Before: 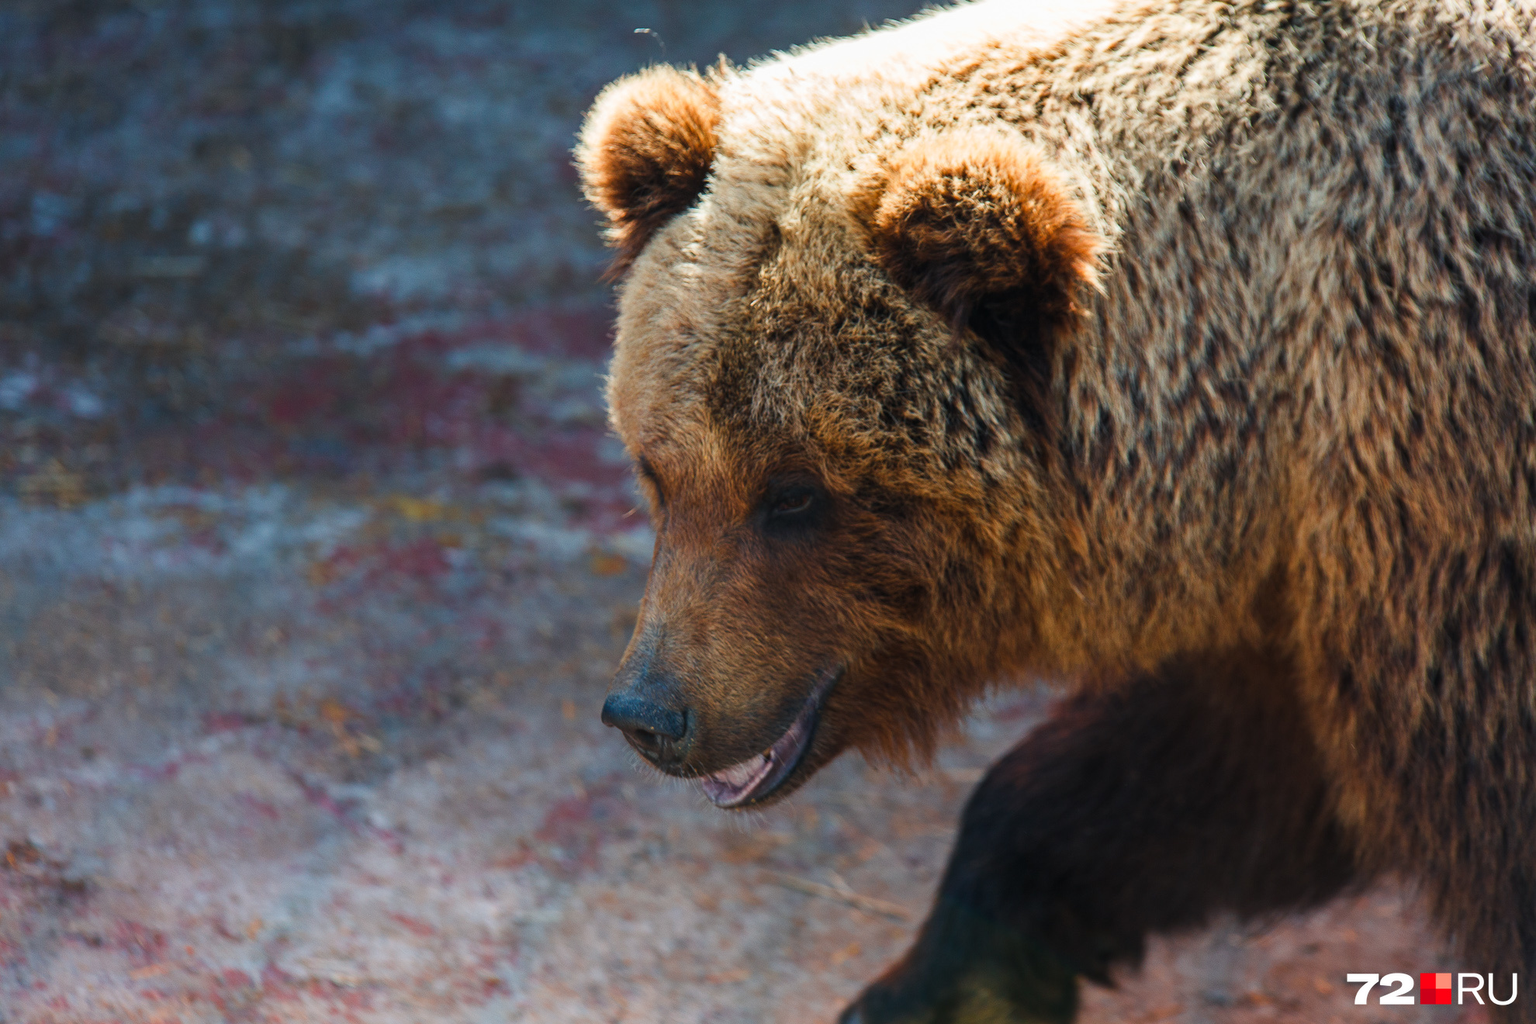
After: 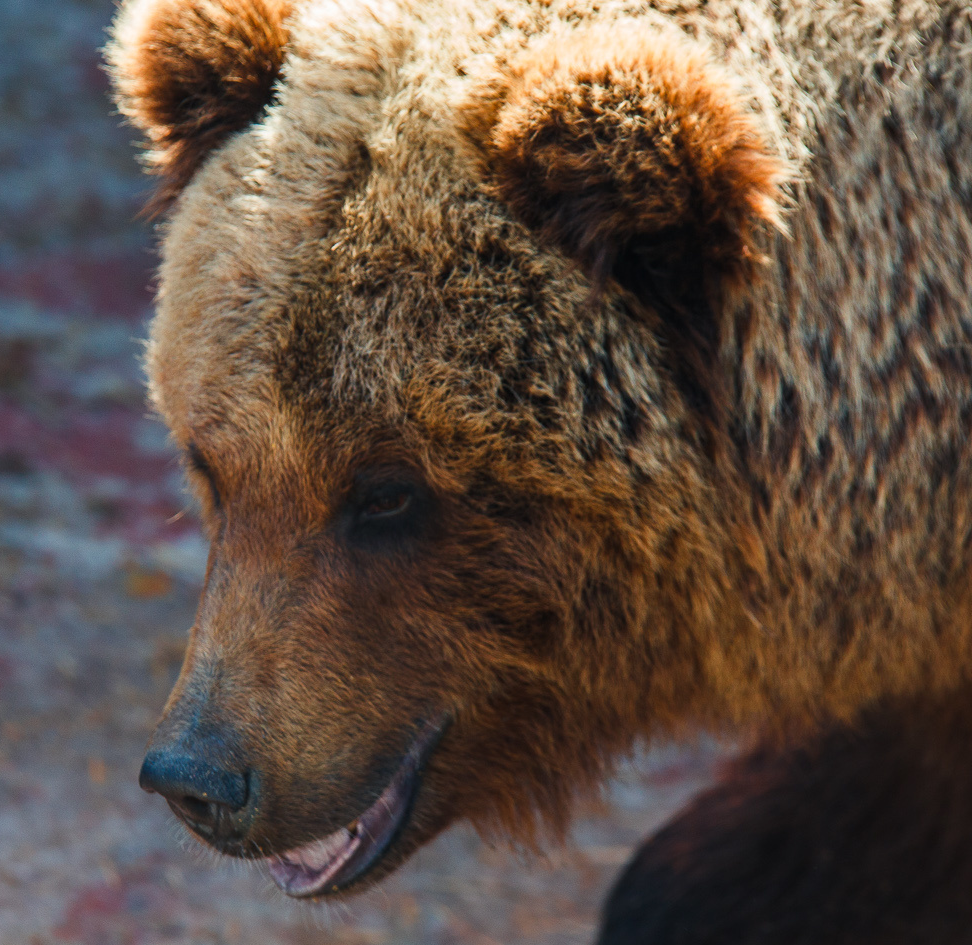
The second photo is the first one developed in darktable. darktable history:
crop: left 32.165%, top 10.922%, right 18.733%, bottom 17.48%
